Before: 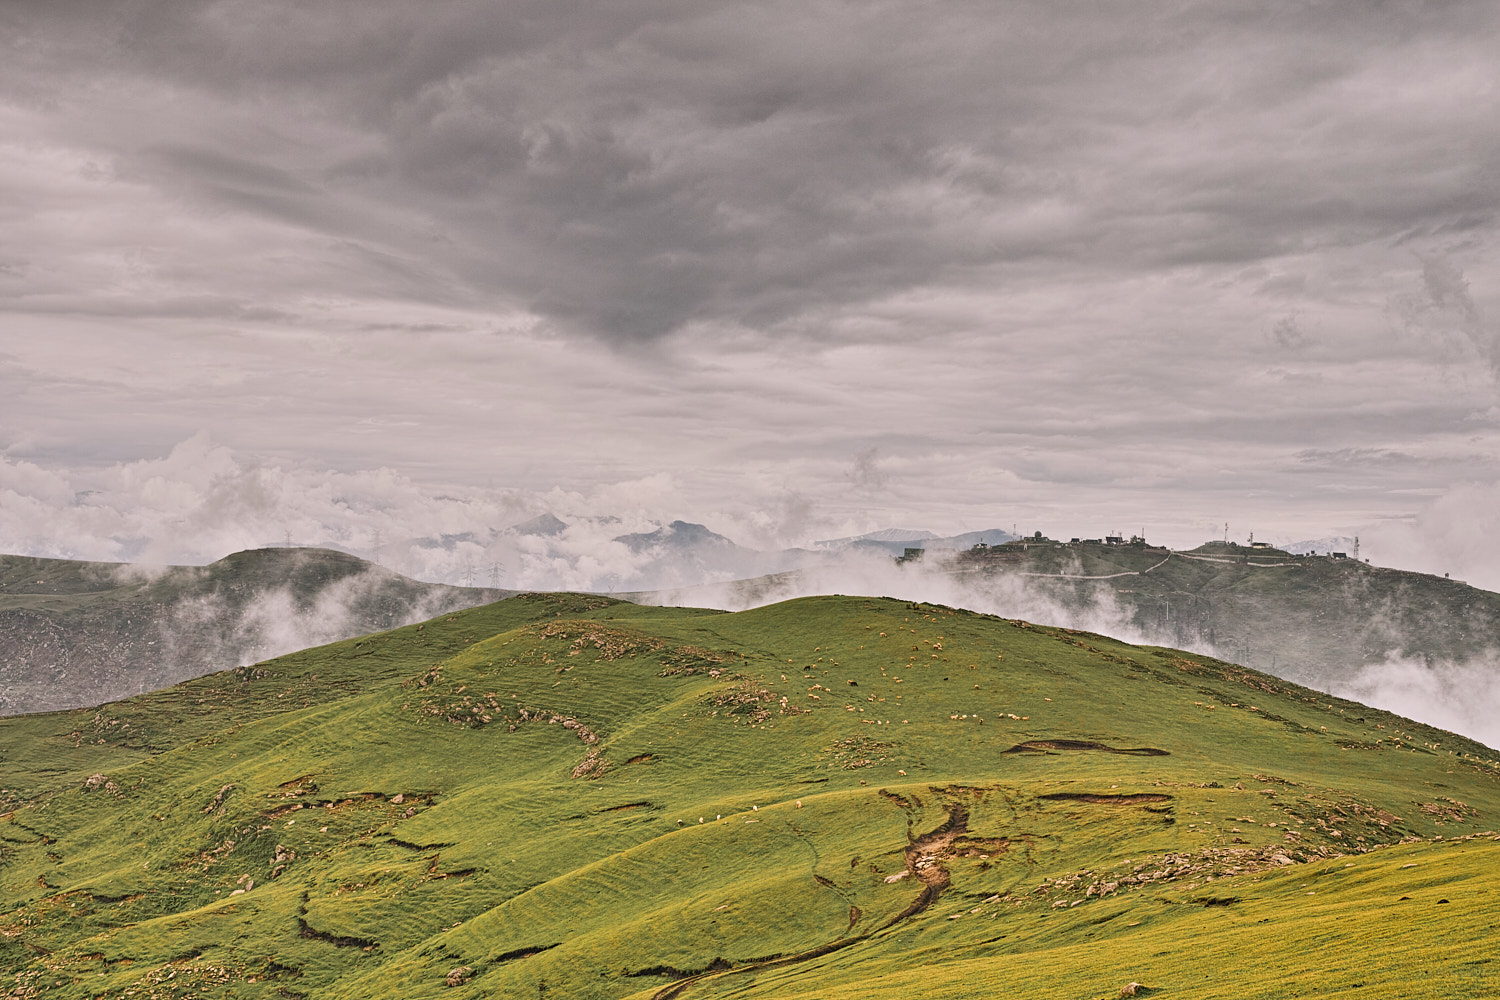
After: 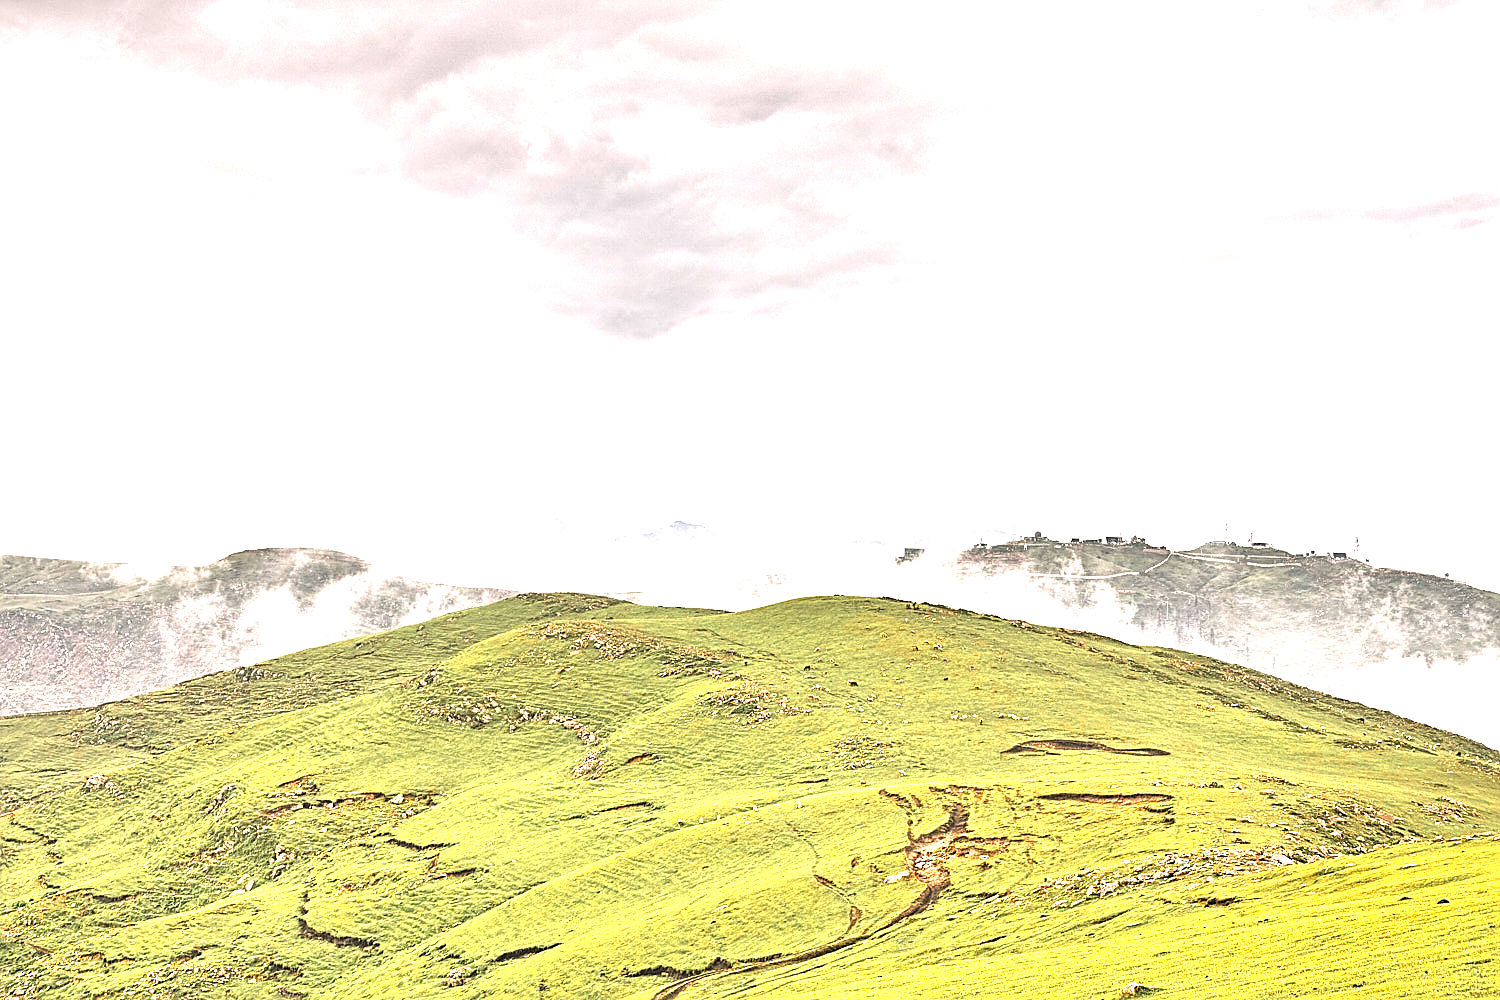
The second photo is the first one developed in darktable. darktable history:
sharpen: on, module defaults
exposure: exposure 2.026 EV, compensate highlight preservation false
